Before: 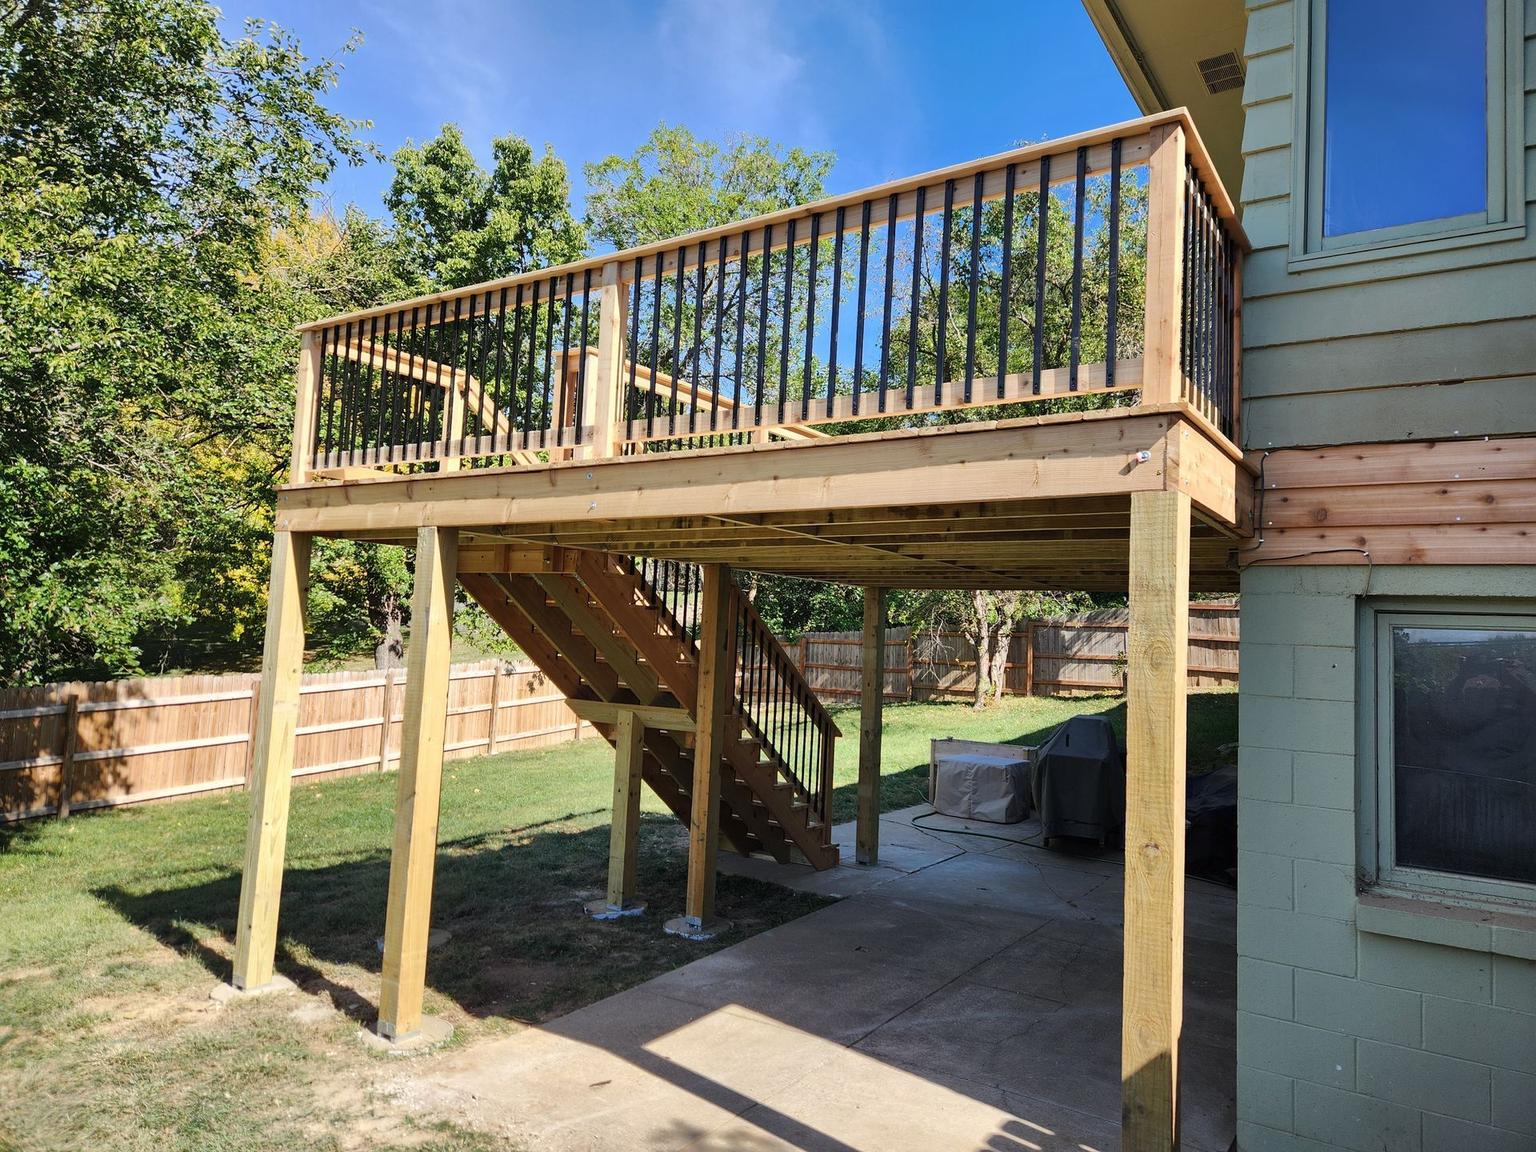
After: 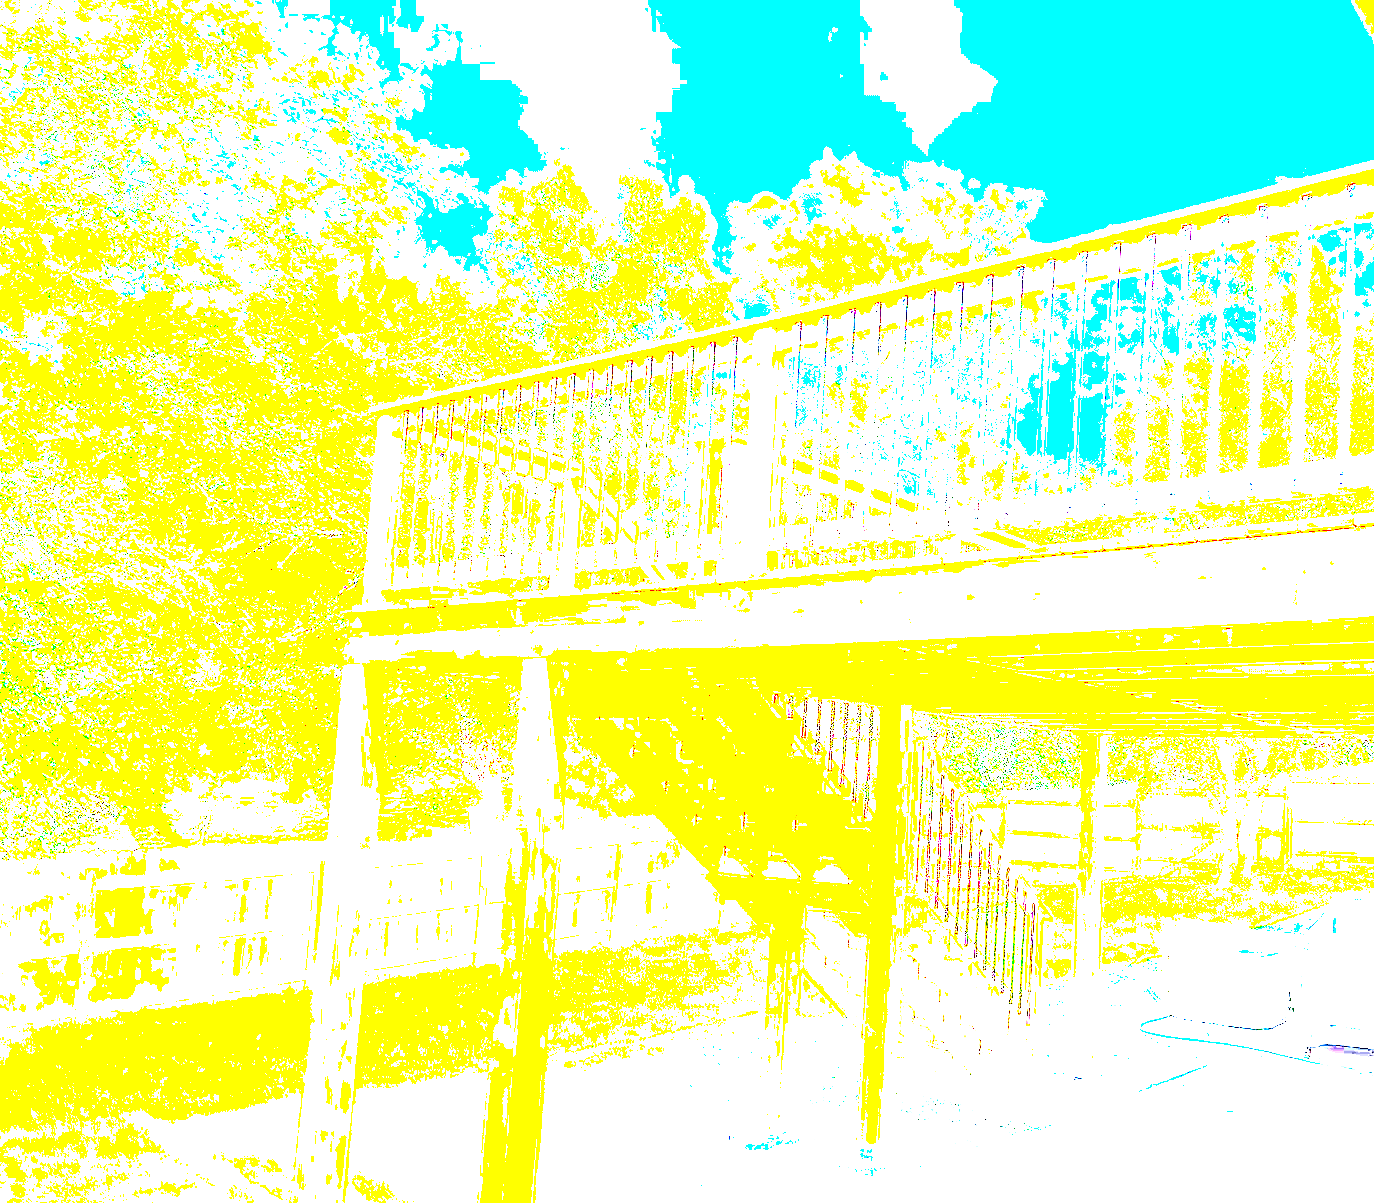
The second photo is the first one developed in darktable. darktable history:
crop: right 28.431%, bottom 16.43%
color balance rgb: shadows lift › luminance -9.907%, linear chroma grading › global chroma 17.026%, perceptual saturation grading › global saturation 0.135%, perceptual saturation grading › mid-tones 6.092%, perceptual saturation grading › shadows 72.424%, perceptual brilliance grading › highlights 74.563%, perceptual brilliance grading › shadows -29.186%, global vibrance 20%
exposure: exposure 7.921 EV, compensate highlight preservation false
